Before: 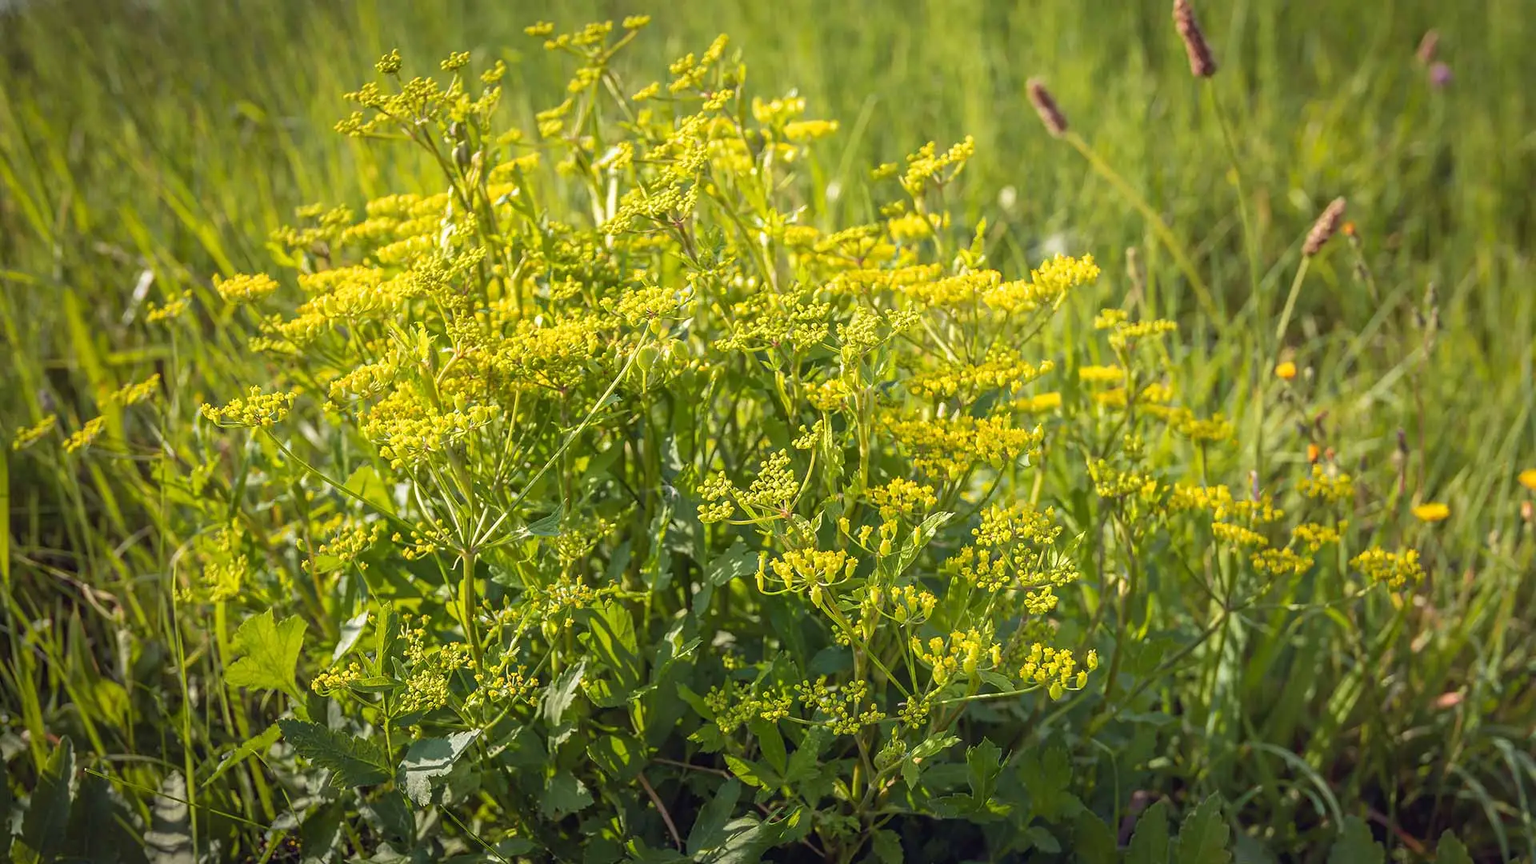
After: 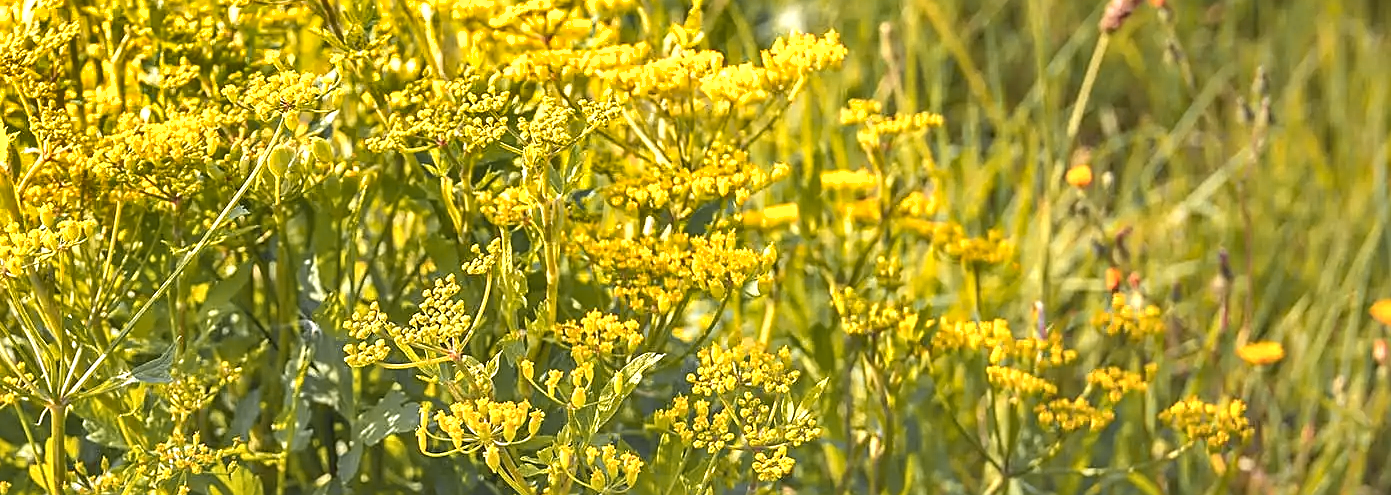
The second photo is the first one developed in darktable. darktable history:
shadows and highlights: soften with gaussian
sharpen: on, module defaults
color zones: curves: ch1 [(0.29, 0.492) (0.373, 0.185) (0.509, 0.481)]; ch2 [(0.25, 0.462) (0.749, 0.457)]
crop and rotate: left 27.528%, top 26.748%, bottom 27.415%
exposure: exposure 0.56 EV, compensate highlight preservation false
